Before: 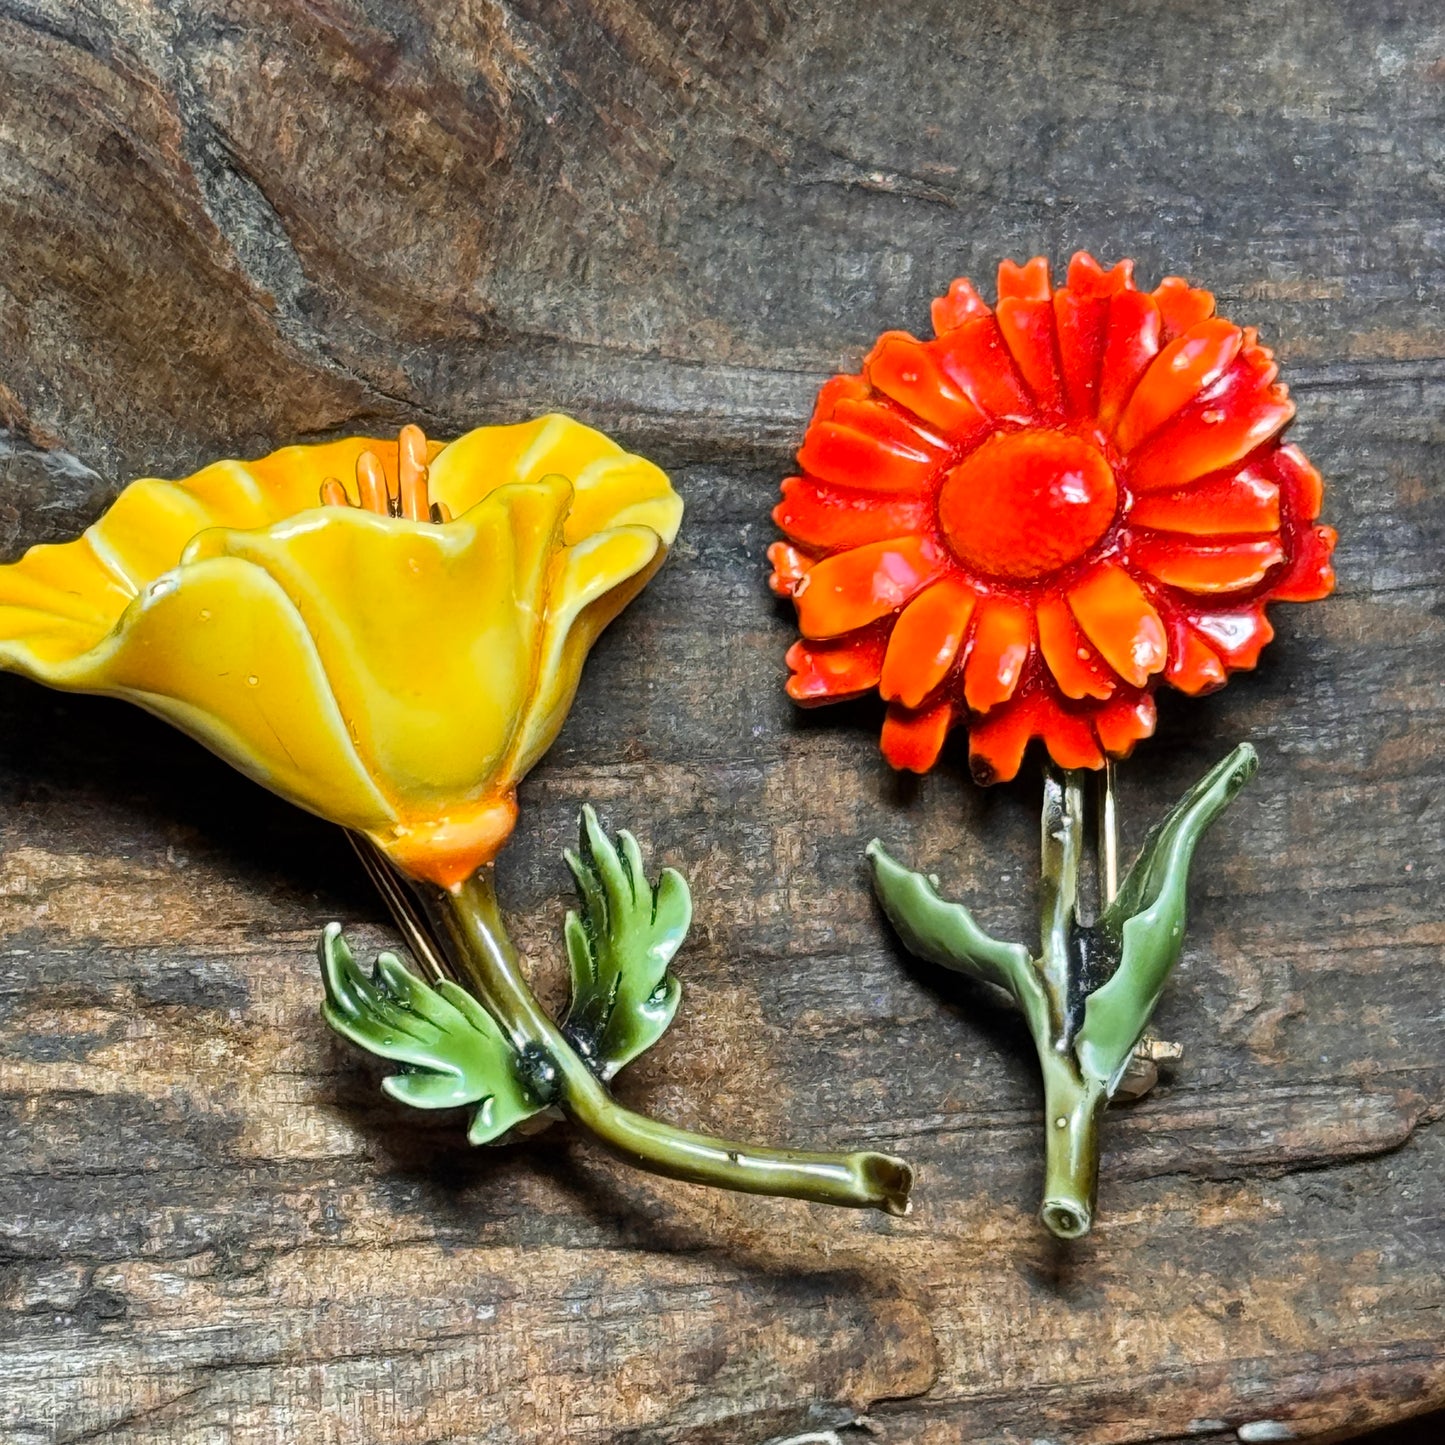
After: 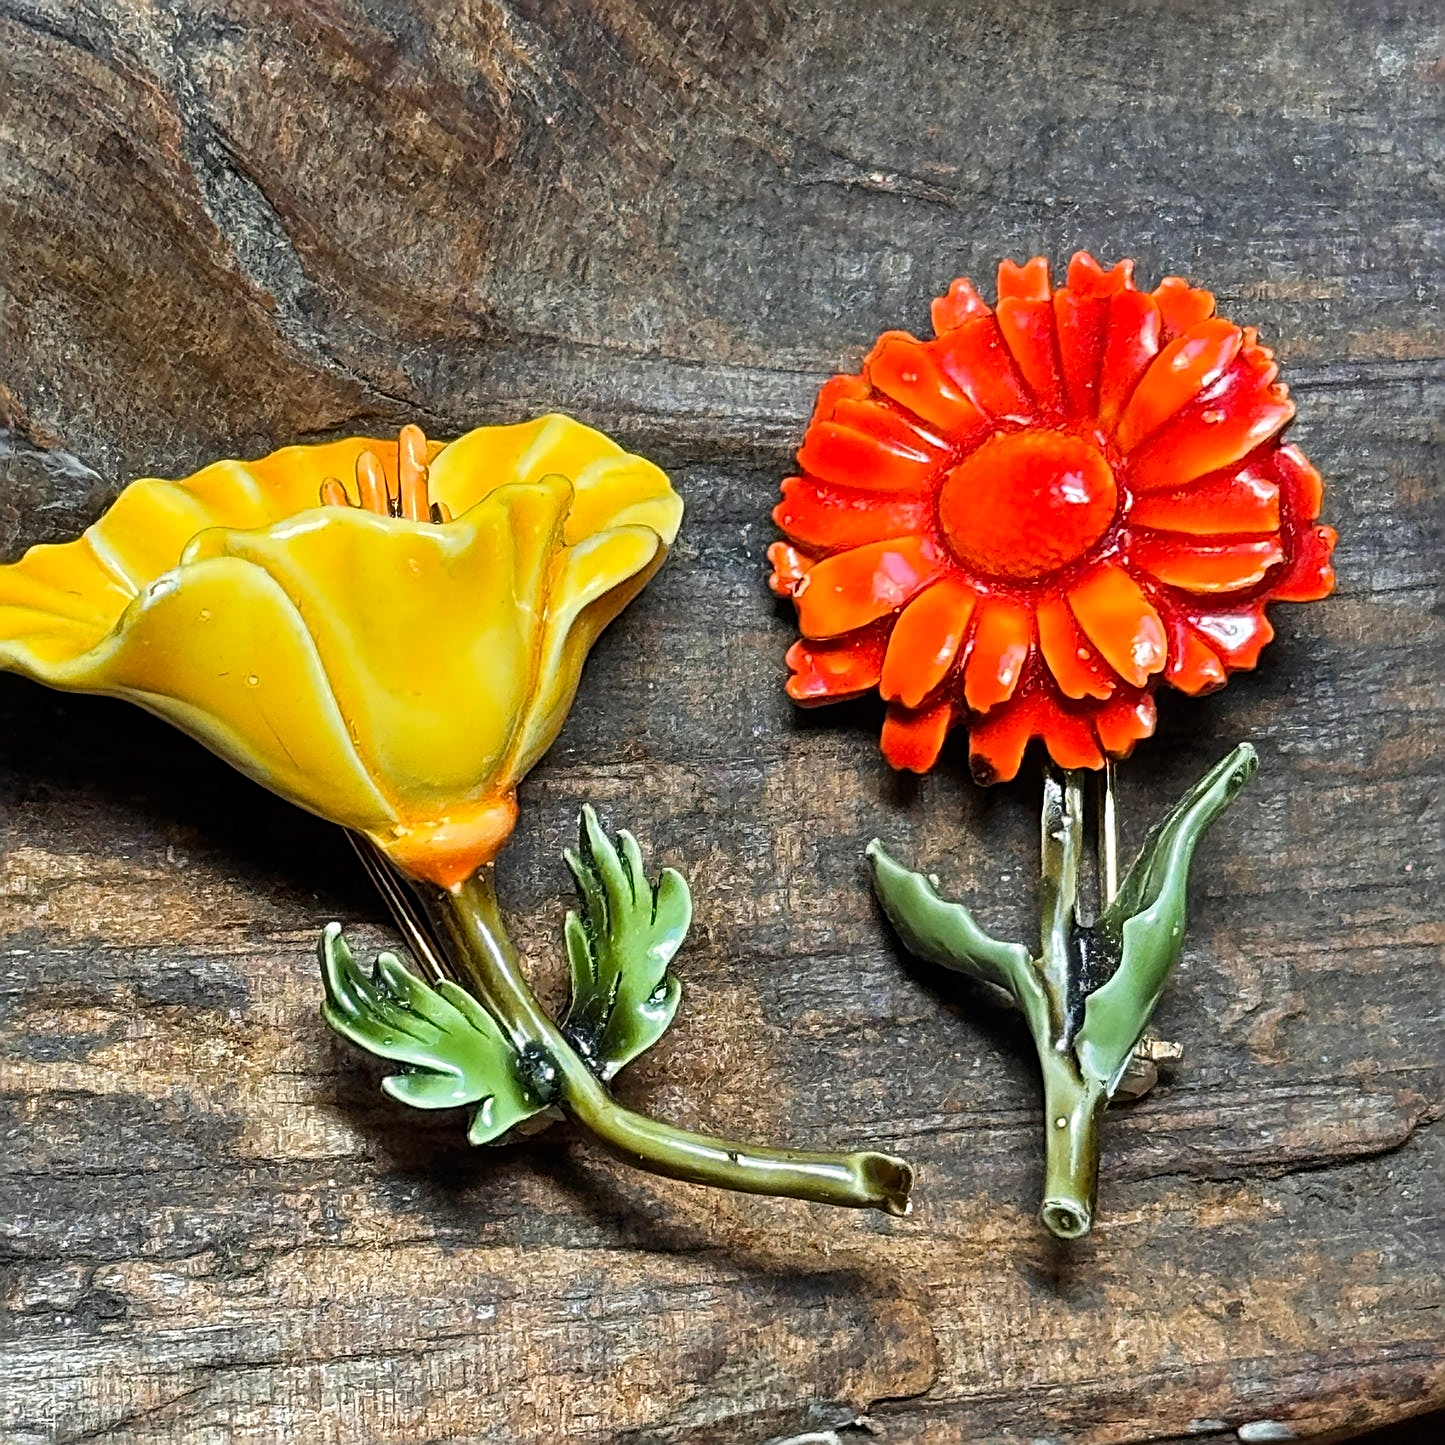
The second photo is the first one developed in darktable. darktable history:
sharpen: radius 2.626, amount 0.68
